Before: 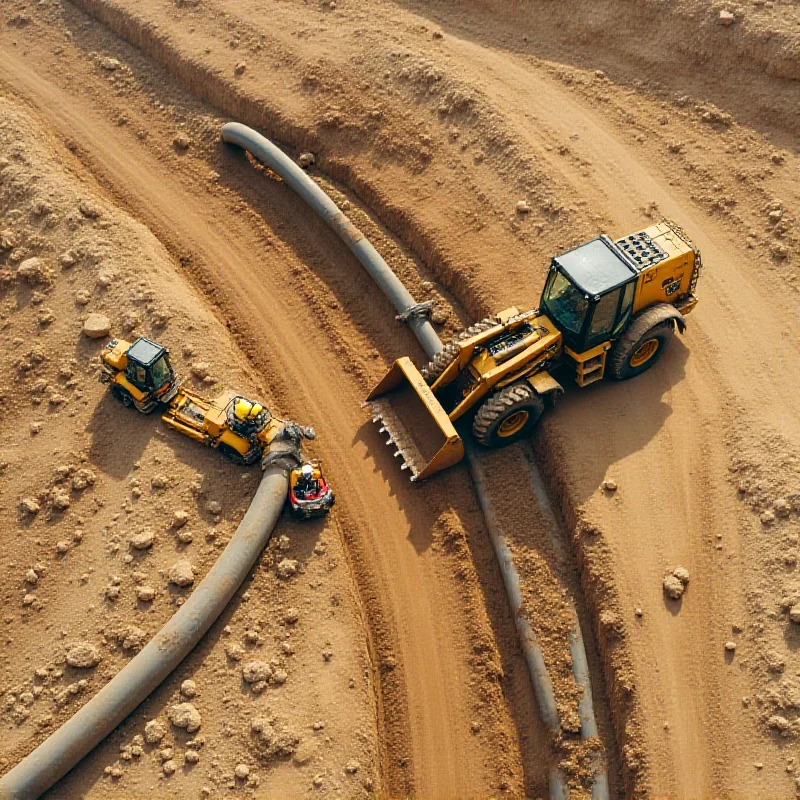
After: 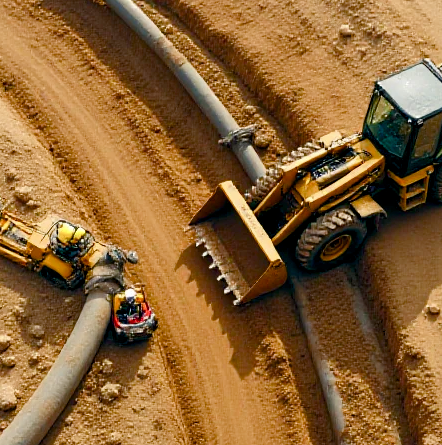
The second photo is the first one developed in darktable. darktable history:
crop and rotate: left 22.243%, top 22.087%, right 22.49%, bottom 22.185%
color balance rgb: shadows lift › luminance -9.903%, global offset › luminance -0.379%, perceptual saturation grading › global saturation 14.121%, perceptual saturation grading › highlights -30.37%, perceptual saturation grading › shadows 51.628%
local contrast: mode bilateral grid, contrast 99, coarseness 99, detail 108%, midtone range 0.2
